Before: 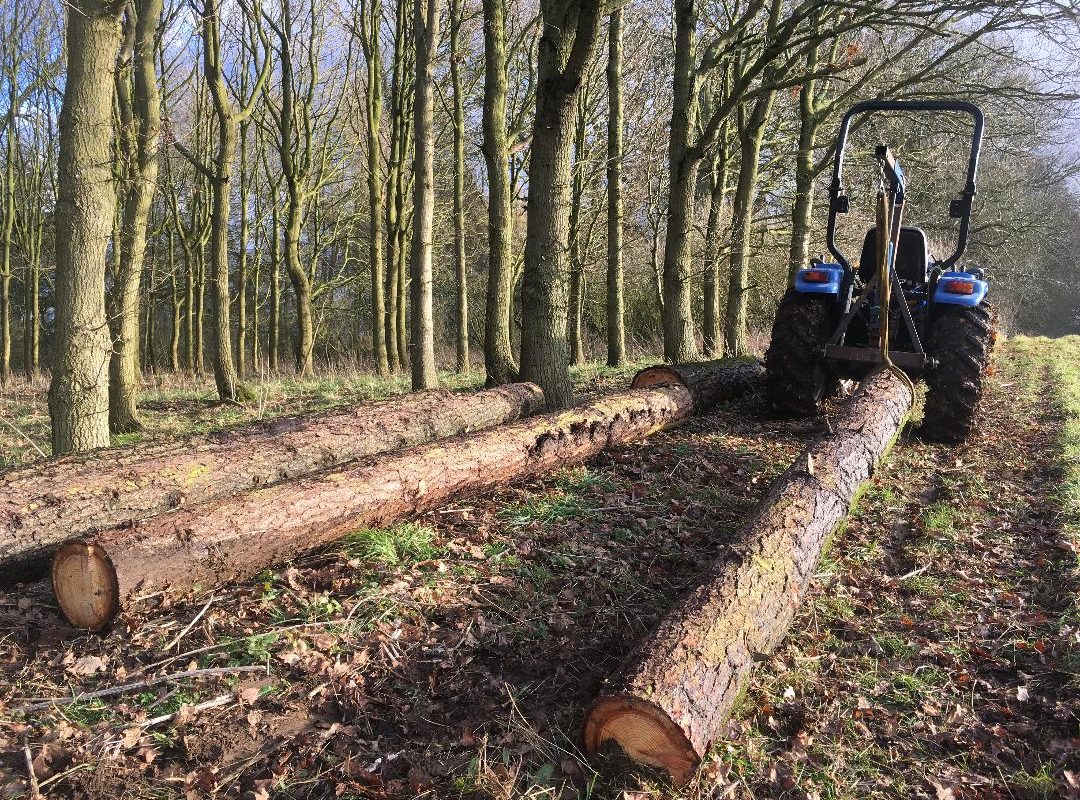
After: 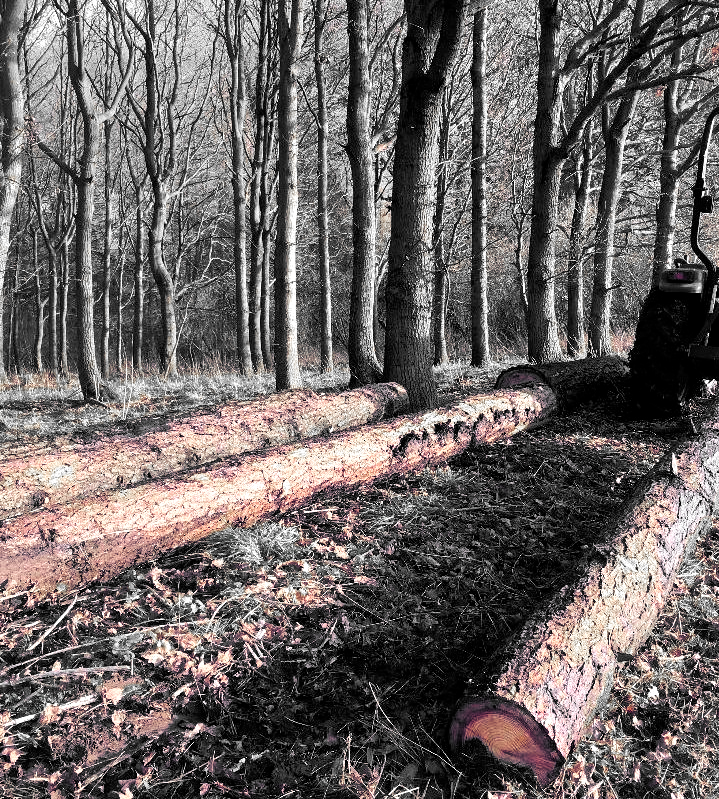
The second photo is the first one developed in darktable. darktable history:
color balance rgb: shadows lift › luminance -41.13%, shadows lift › chroma 14.13%, shadows lift › hue 260°, power › luminance -3.76%, power › chroma 0.56%, power › hue 40.37°, highlights gain › luminance 16.81%, highlights gain › chroma 2.94%, highlights gain › hue 260°, global offset › luminance -0.29%, global offset › chroma 0.31%, global offset › hue 260°, perceptual saturation grading › global saturation 20%, perceptual saturation grading › highlights -13.92%, perceptual saturation grading › shadows 50%
color zones: curves: ch0 [(0, 0.65) (0.096, 0.644) (0.221, 0.539) (0.429, 0.5) (0.571, 0.5) (0.714, 0.5) (0.857, 0.5) (1, 0.65)]; ch1 [(0, 0.5) (0.143, 0.5) (0.257, -0.002) (0.429, 0.04) (0.571, -0.001) (0.714, -0.015) (0.857, 0.024) (1, 0.5)]
crop and rotate: left 12.648%, right 20.685%
